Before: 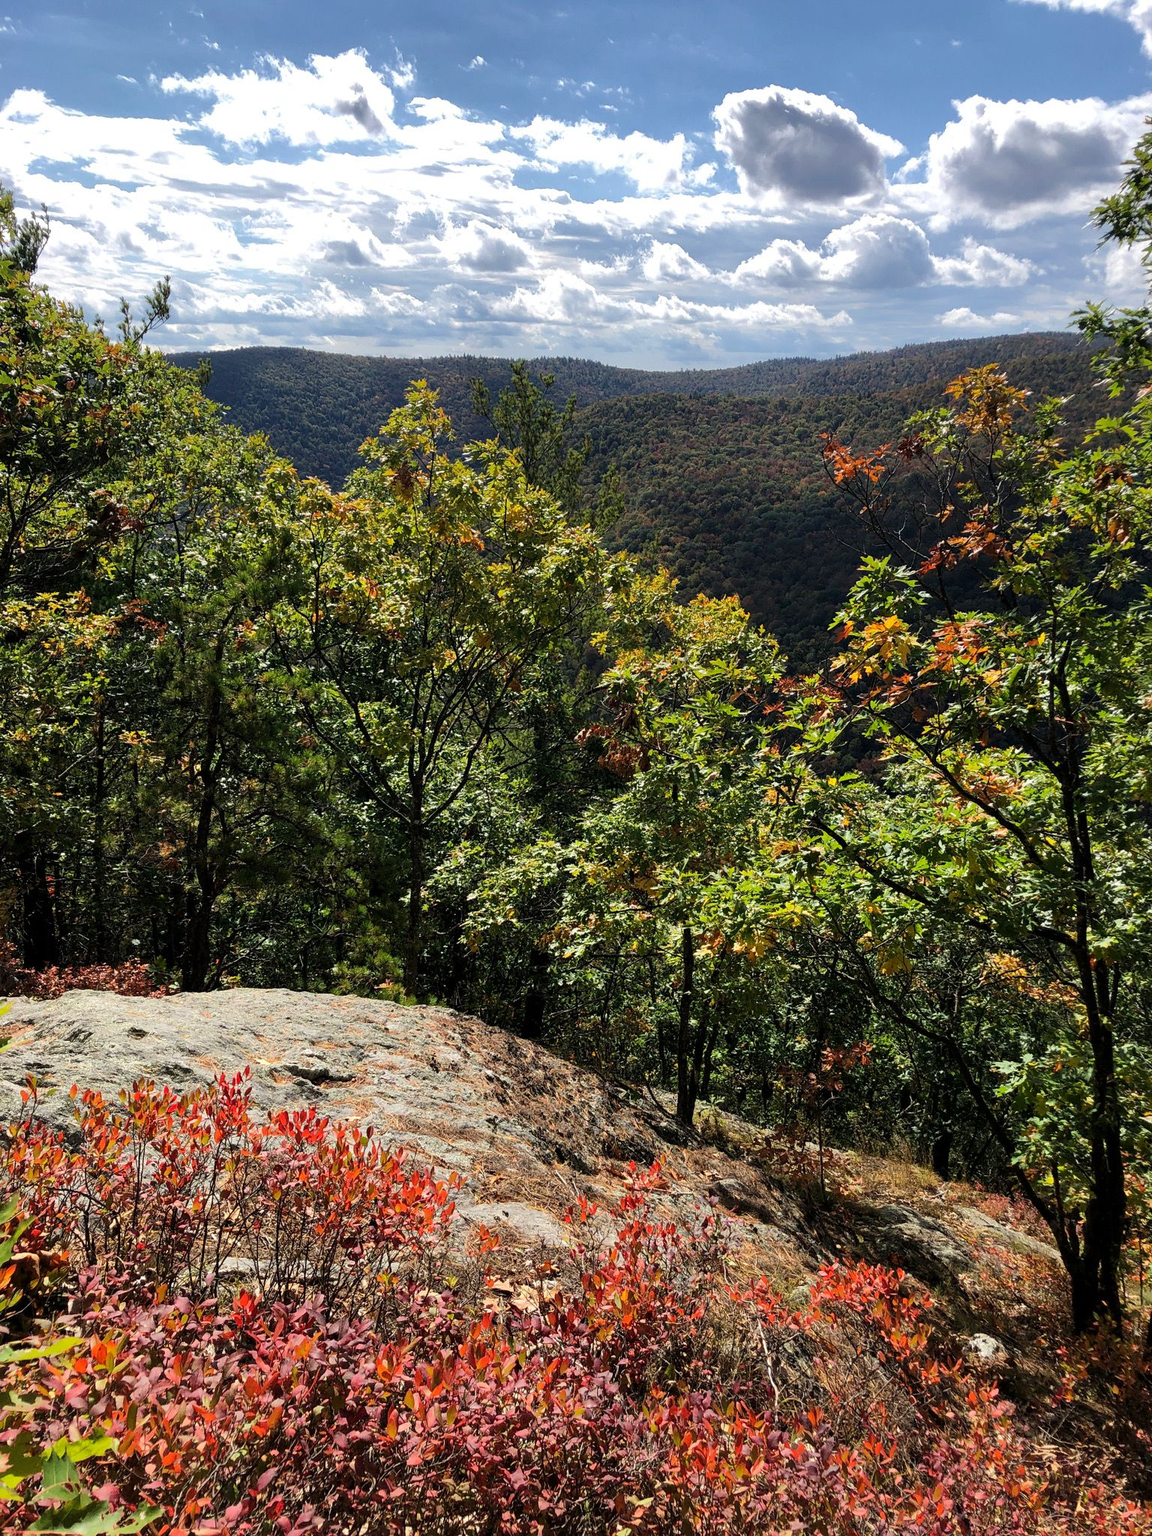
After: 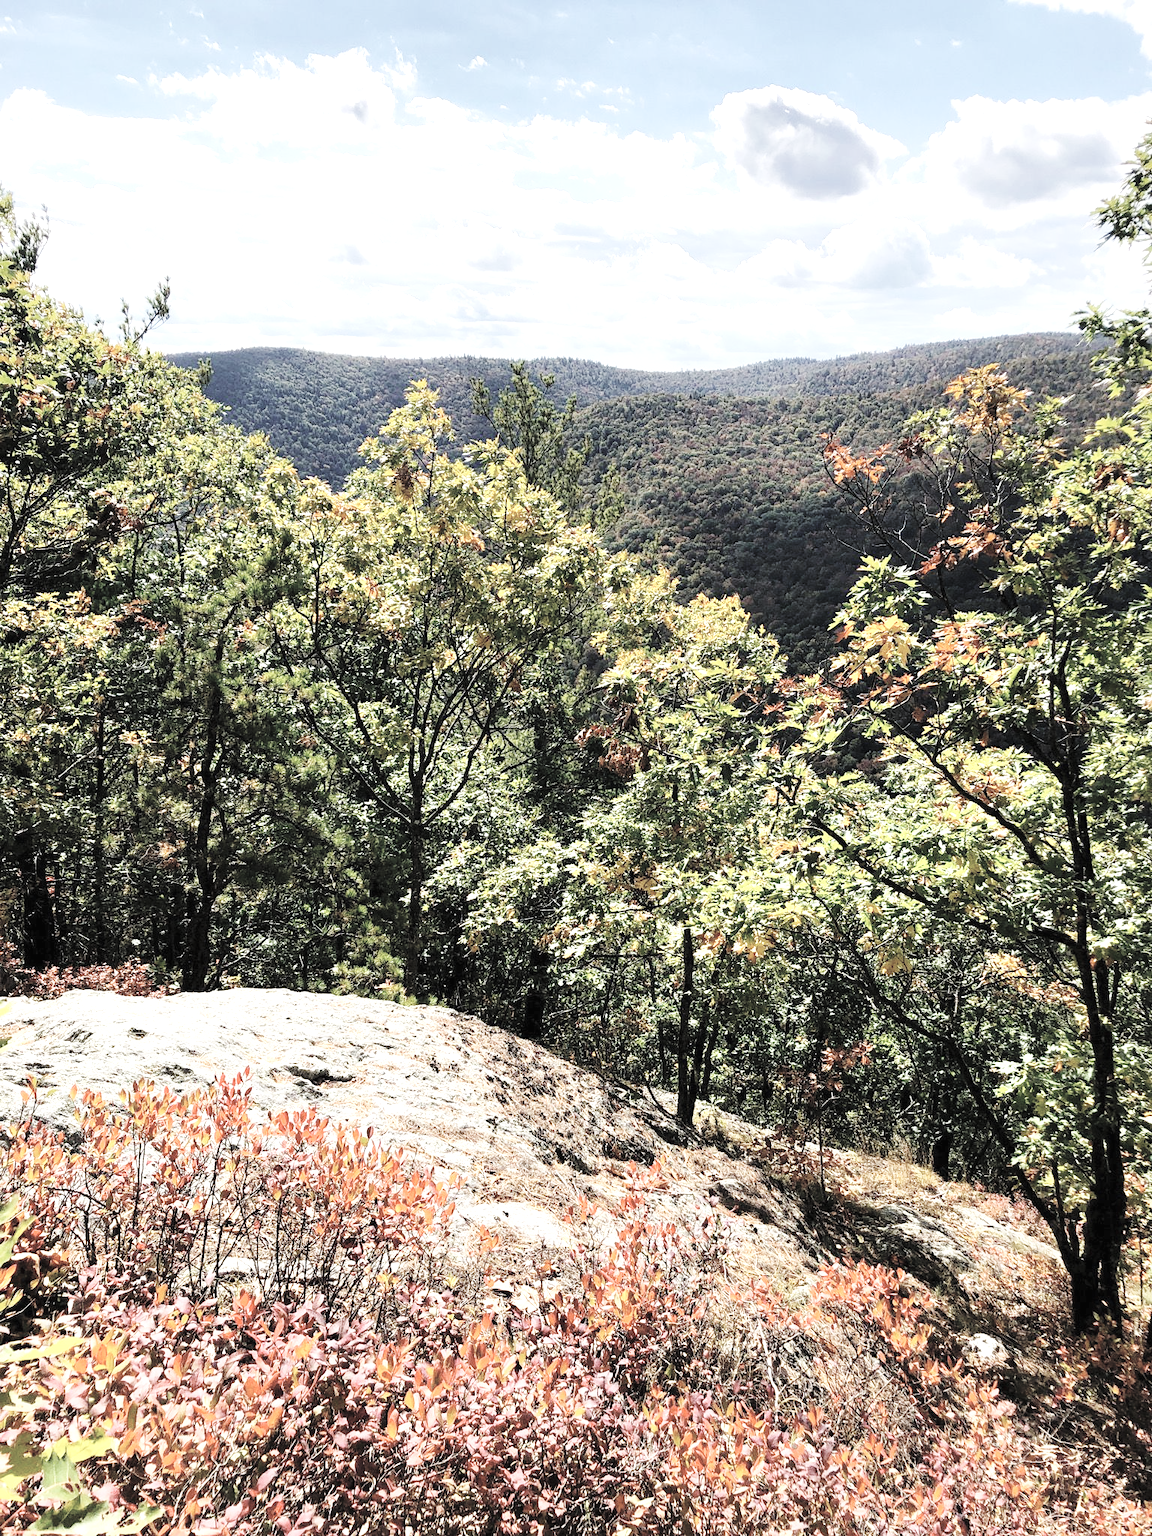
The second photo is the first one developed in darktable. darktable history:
contrast brightness saturation: brightness 0.182, saturation -0.507
exposure: black level correction 0, exposure 1.105 EV, compensate exposure bias true, compensate highlight preservation false
base curve: curves: ch0 [(0, 0) (0.036, 0.025) (0.121, 0.166) (0.206, 0.329) (0.605, 0.79) (1, 1)], preserve colors none
levels: levels [0, 0.51, 1]
